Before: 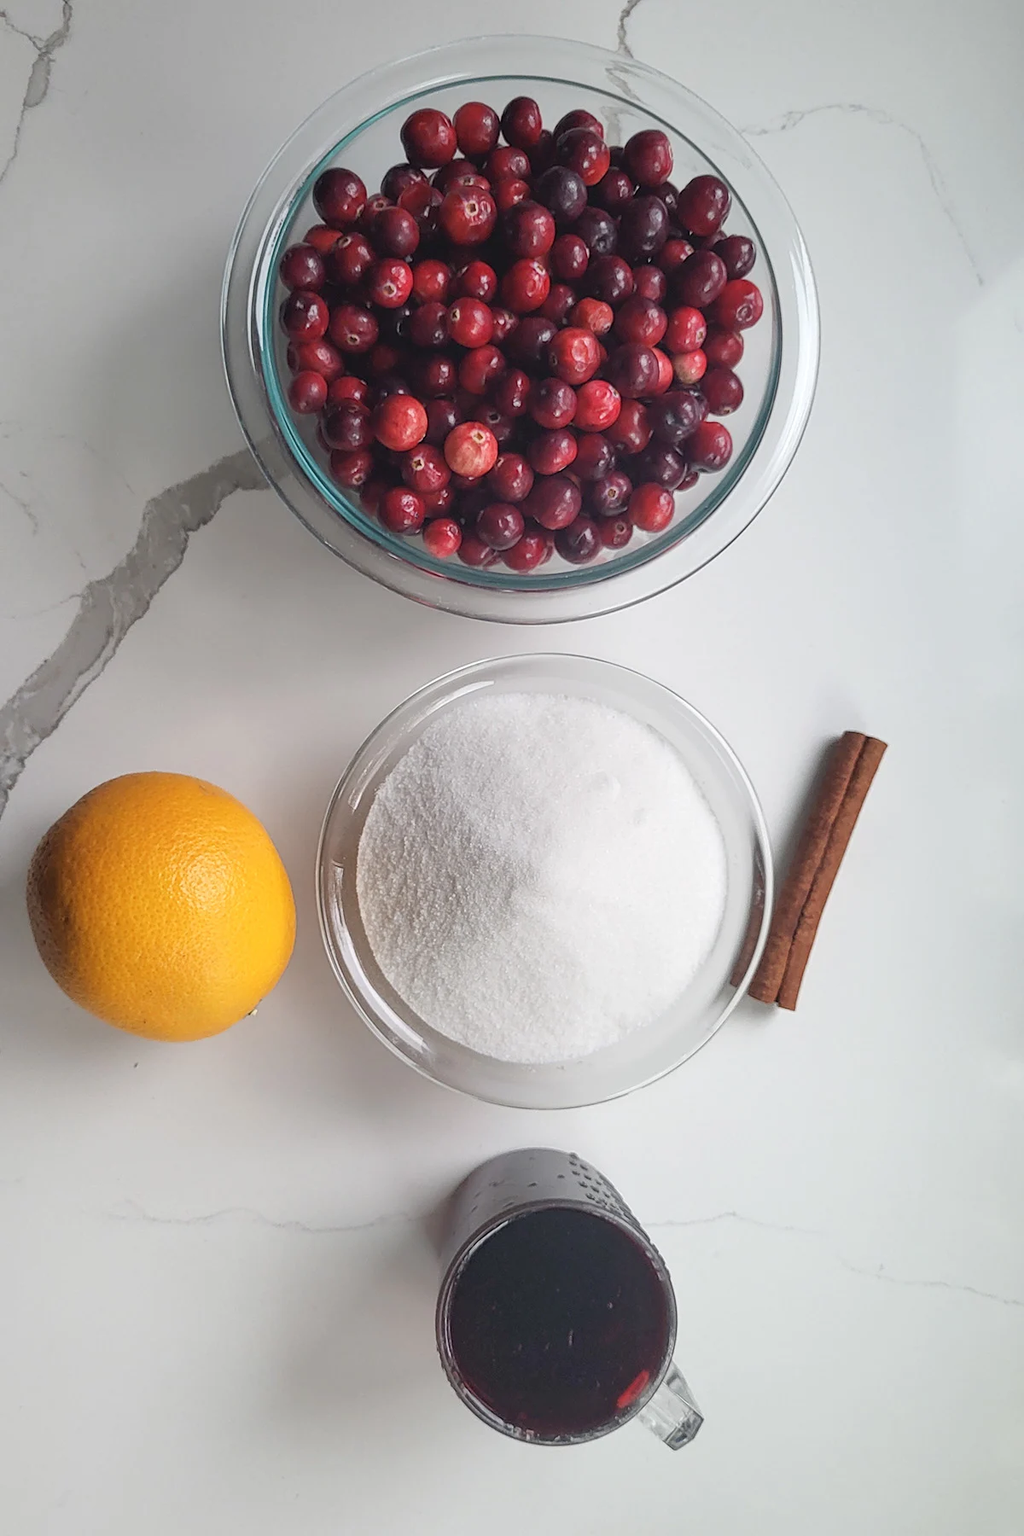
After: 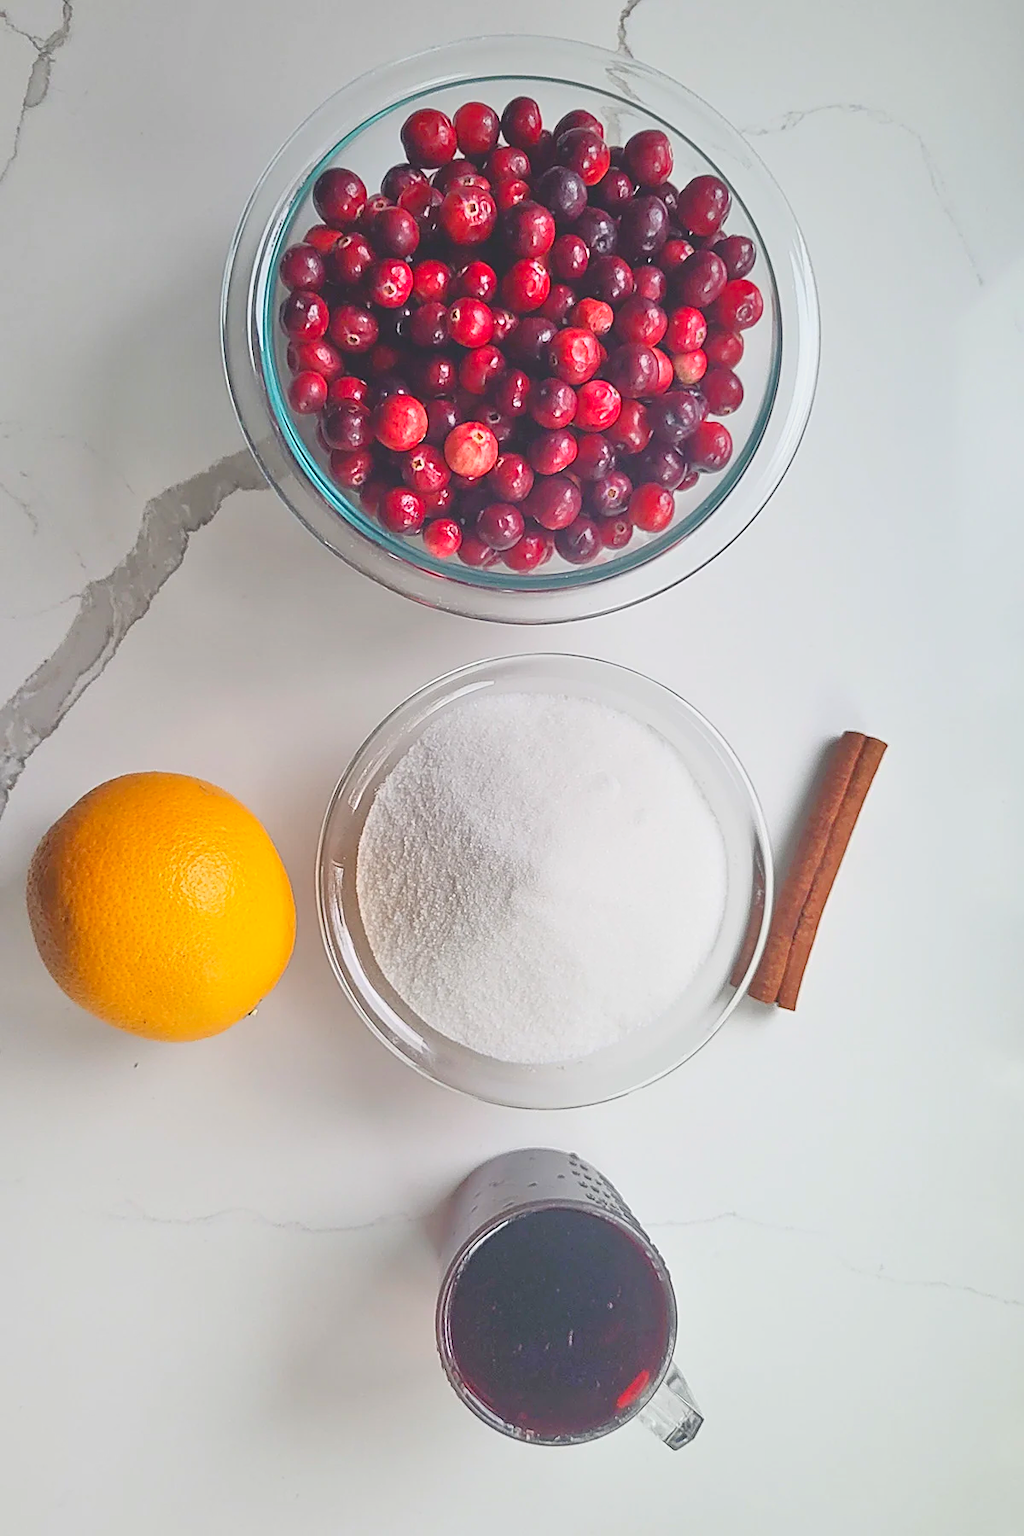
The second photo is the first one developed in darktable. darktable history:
contrast brightness saturation: contrast 0.19, brightness -0.11, saturation 0.21
local contrast: detail 70%
tone equalizer: -7 EV 0.15 EV, -6 EV 0.6 EV, -5 EV 1.15 EV, -4 EV 1.33 EV, -3 EV 1.15 EV, -2 EV 0.6 EV, -1 EV 0.15 EV, mask exposure compensation -0.5 EV
sharpen: on, module defaults
